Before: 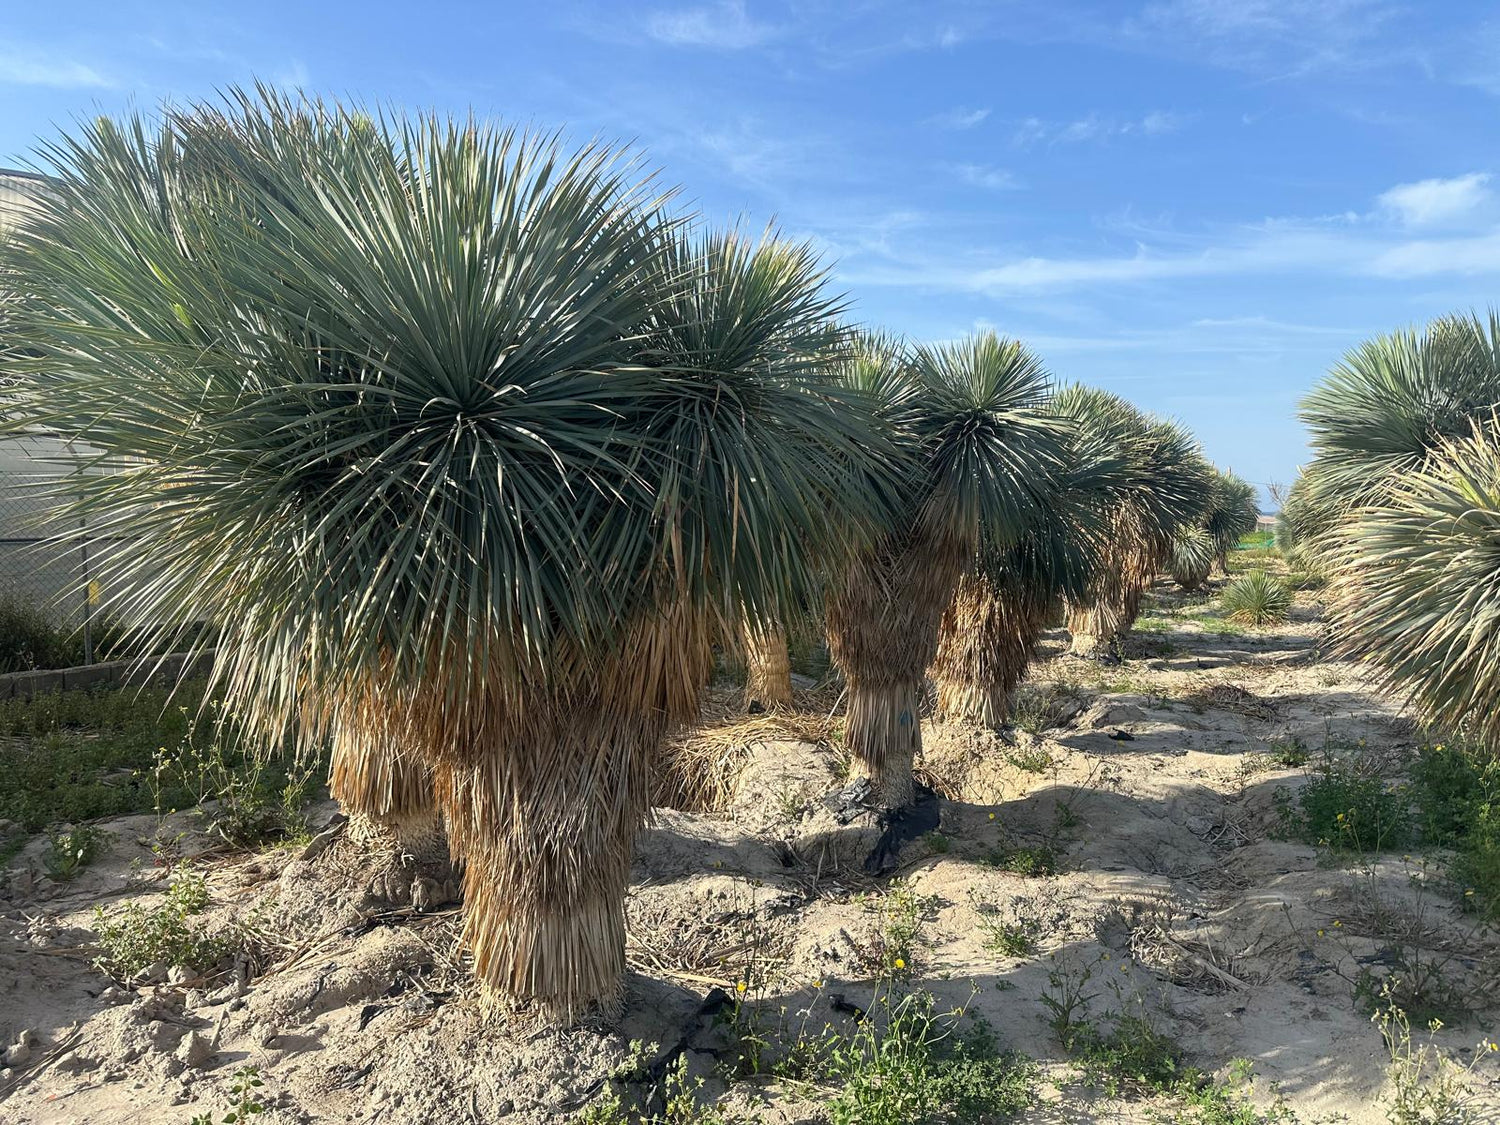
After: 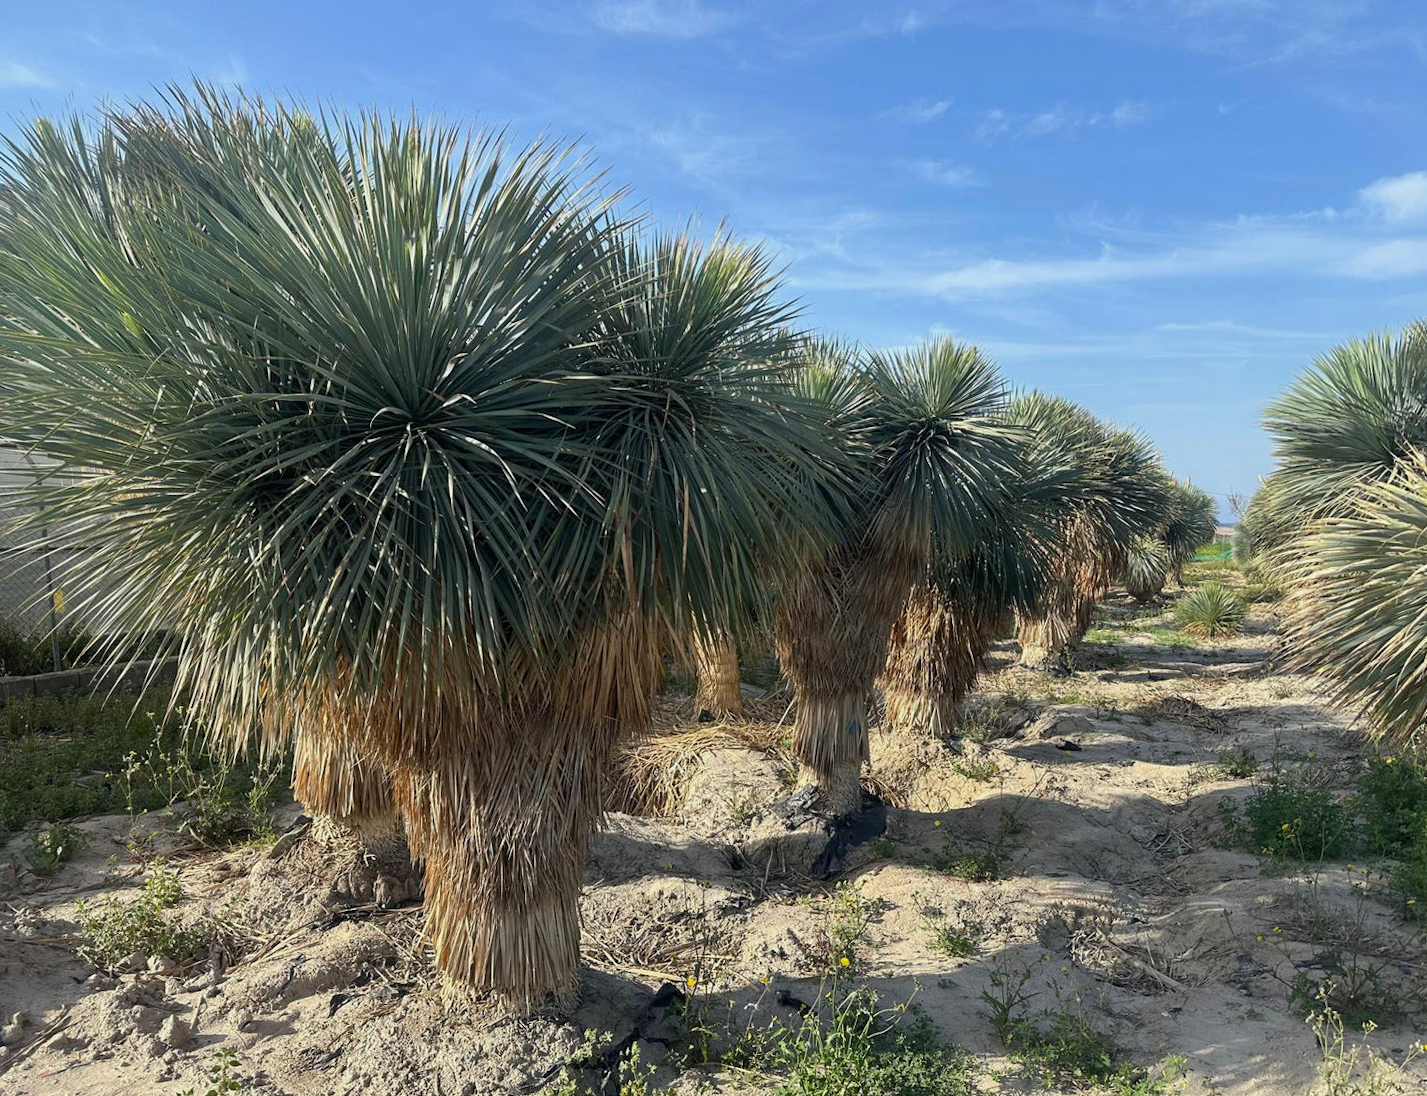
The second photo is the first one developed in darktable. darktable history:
rotate and perspective: rotation 0.074°, lens shift (vertical) 0.096, lens shift (horizontal) -0.041, crop left 0.043, crop right 0.952, crop top 0.024, crop bottom 0.979
shadows and highlights: shadows -20, white point adjustment -2, highlights -35
color balance rgb: on, module defaults
